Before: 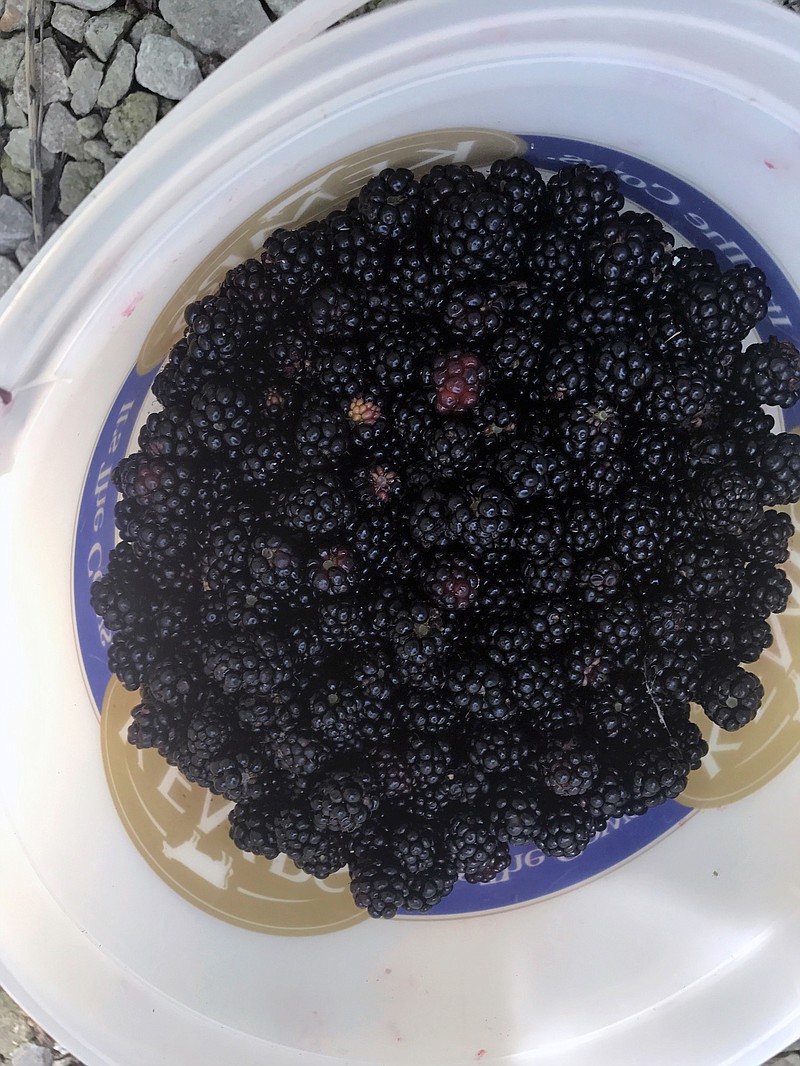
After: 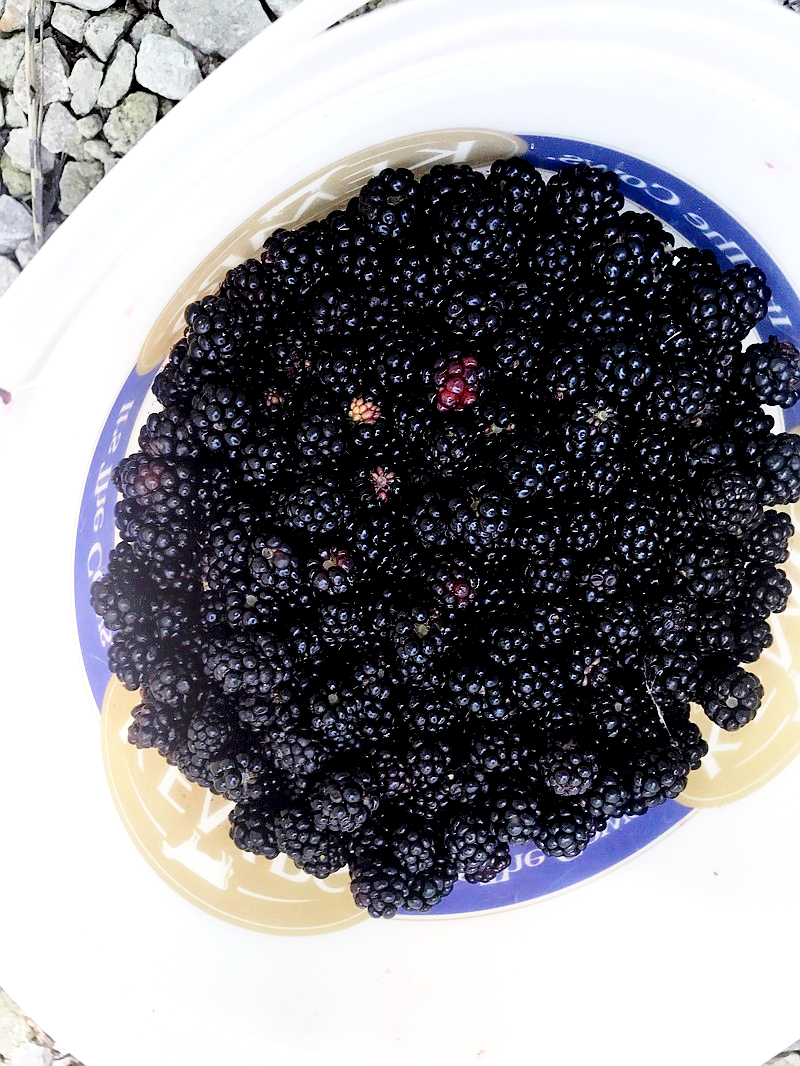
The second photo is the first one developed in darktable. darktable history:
exposure: black level correction 0.012, exposure 0.7 EV, compensate highlight preservation false
base curve: curves: ch0 [(0, 0) (0.028, 0.03) (0.121, 0.232) (0.46, 0.748) (0.859, 0.968) (1, 1)], preserve colors none
